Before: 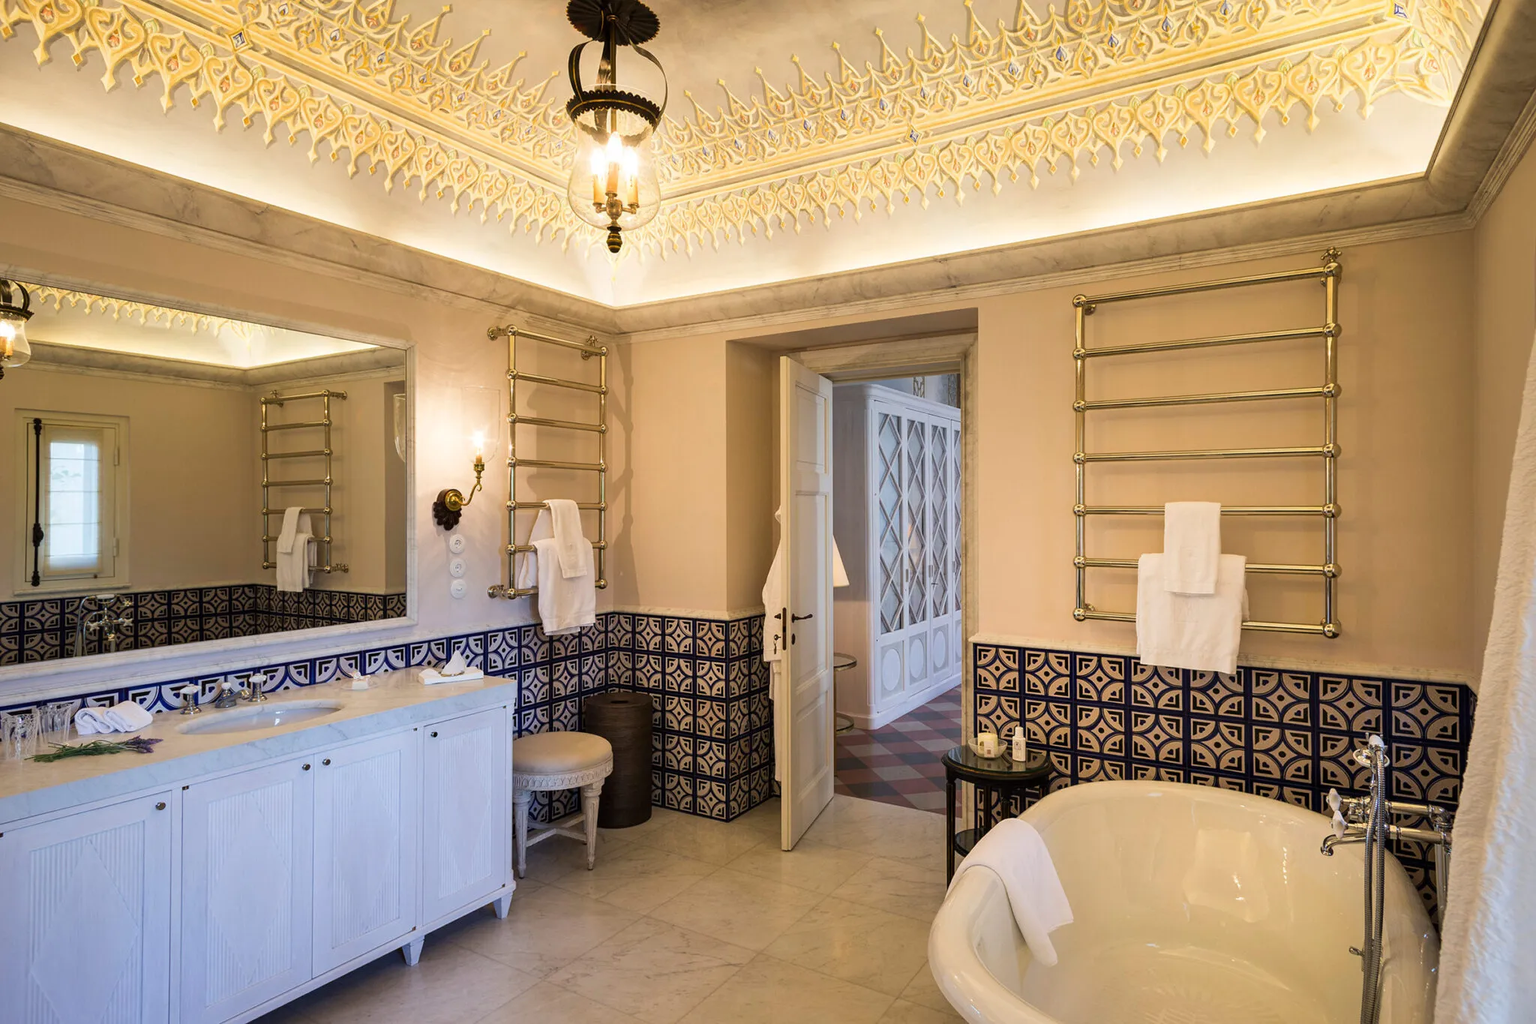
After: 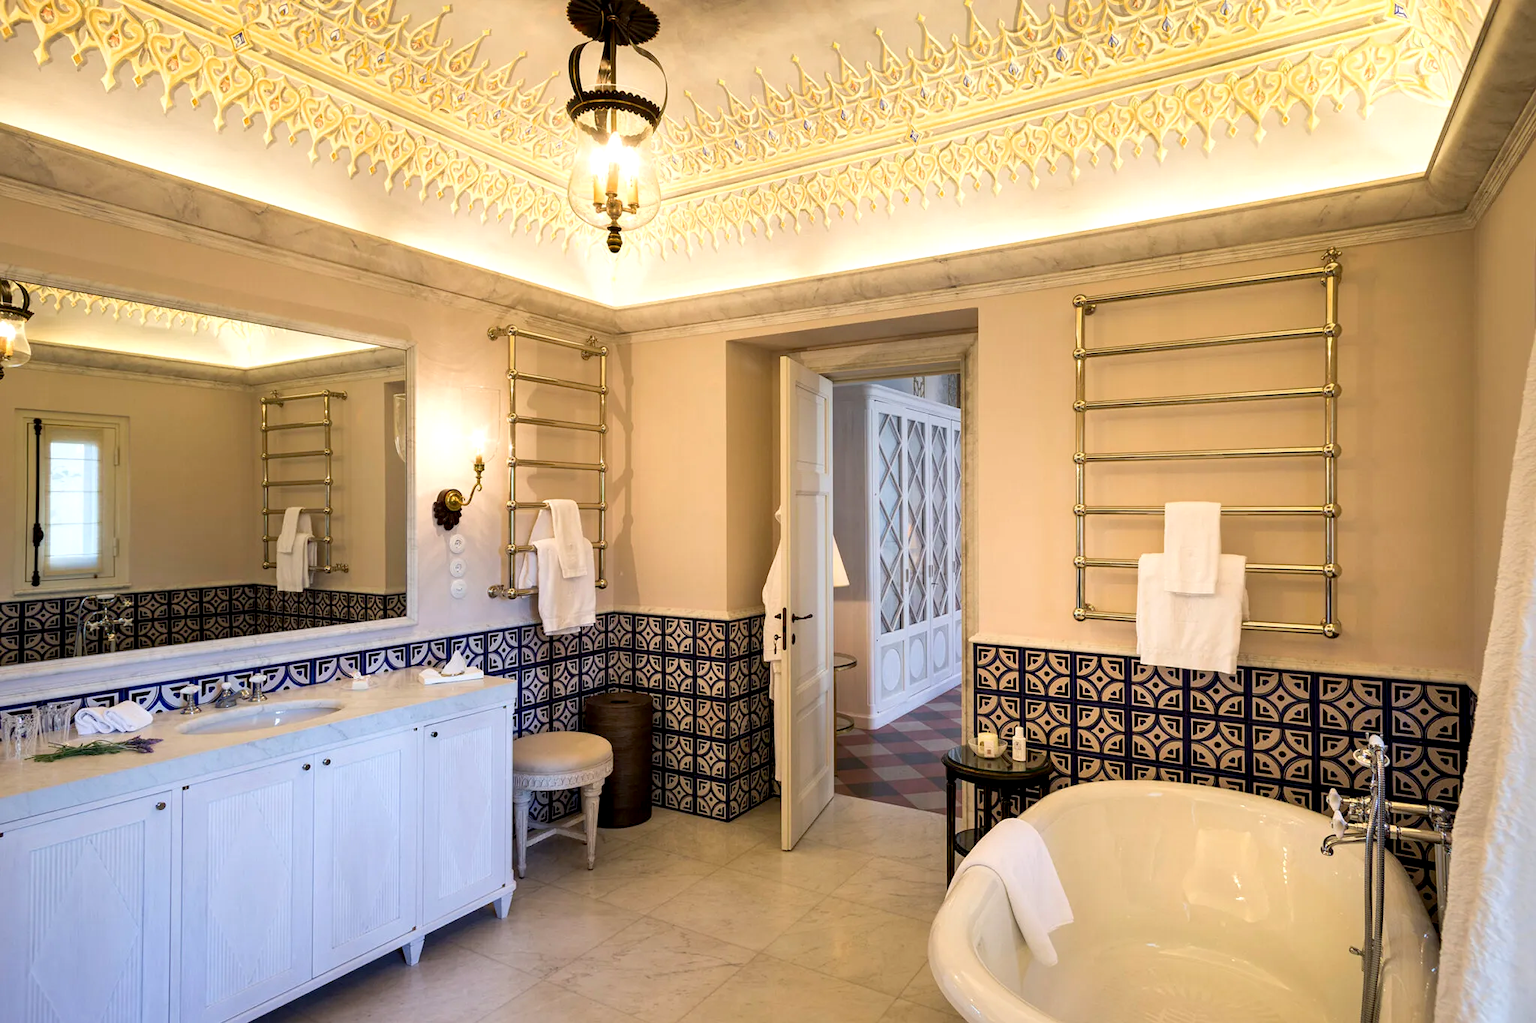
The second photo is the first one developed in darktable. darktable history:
exposure: black level correction 0.005, exposure 0.285 EV, compensate exposure bias true, compensate highlight preservation false
